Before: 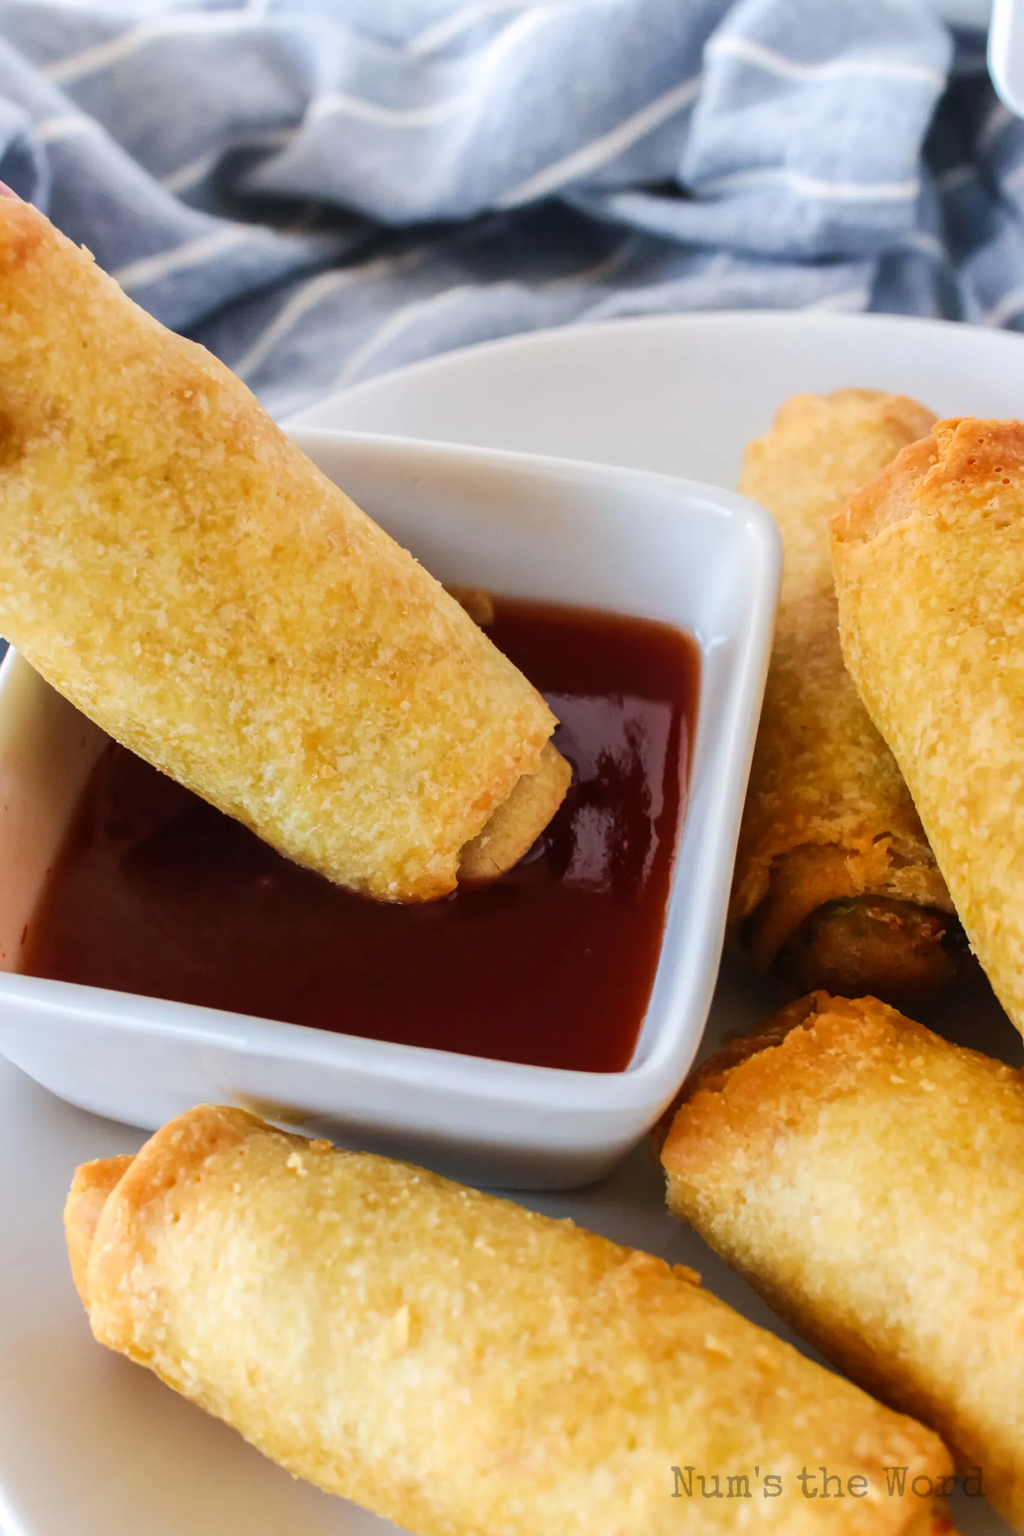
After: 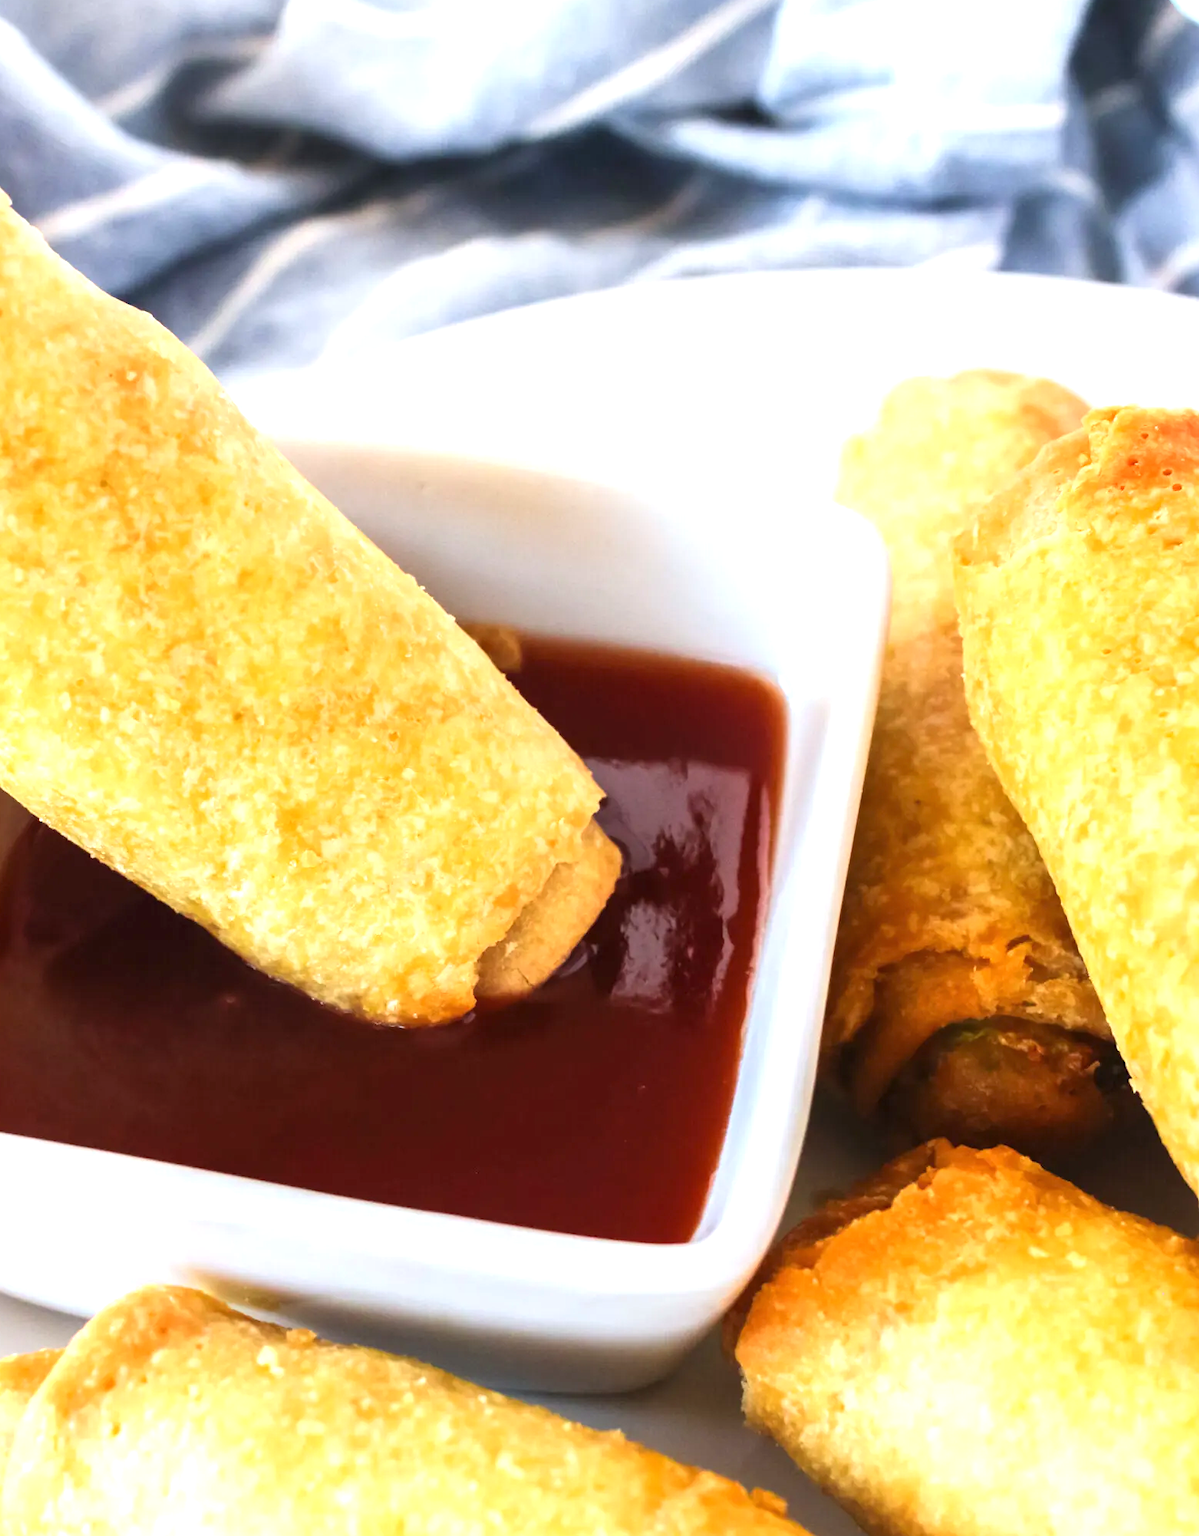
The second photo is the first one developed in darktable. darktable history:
exposure: black level correction 0, exposure 0.949 EV, compensate highlight preservation false
crop: left 8.412%, top 6.545%, bottom 15.225%
